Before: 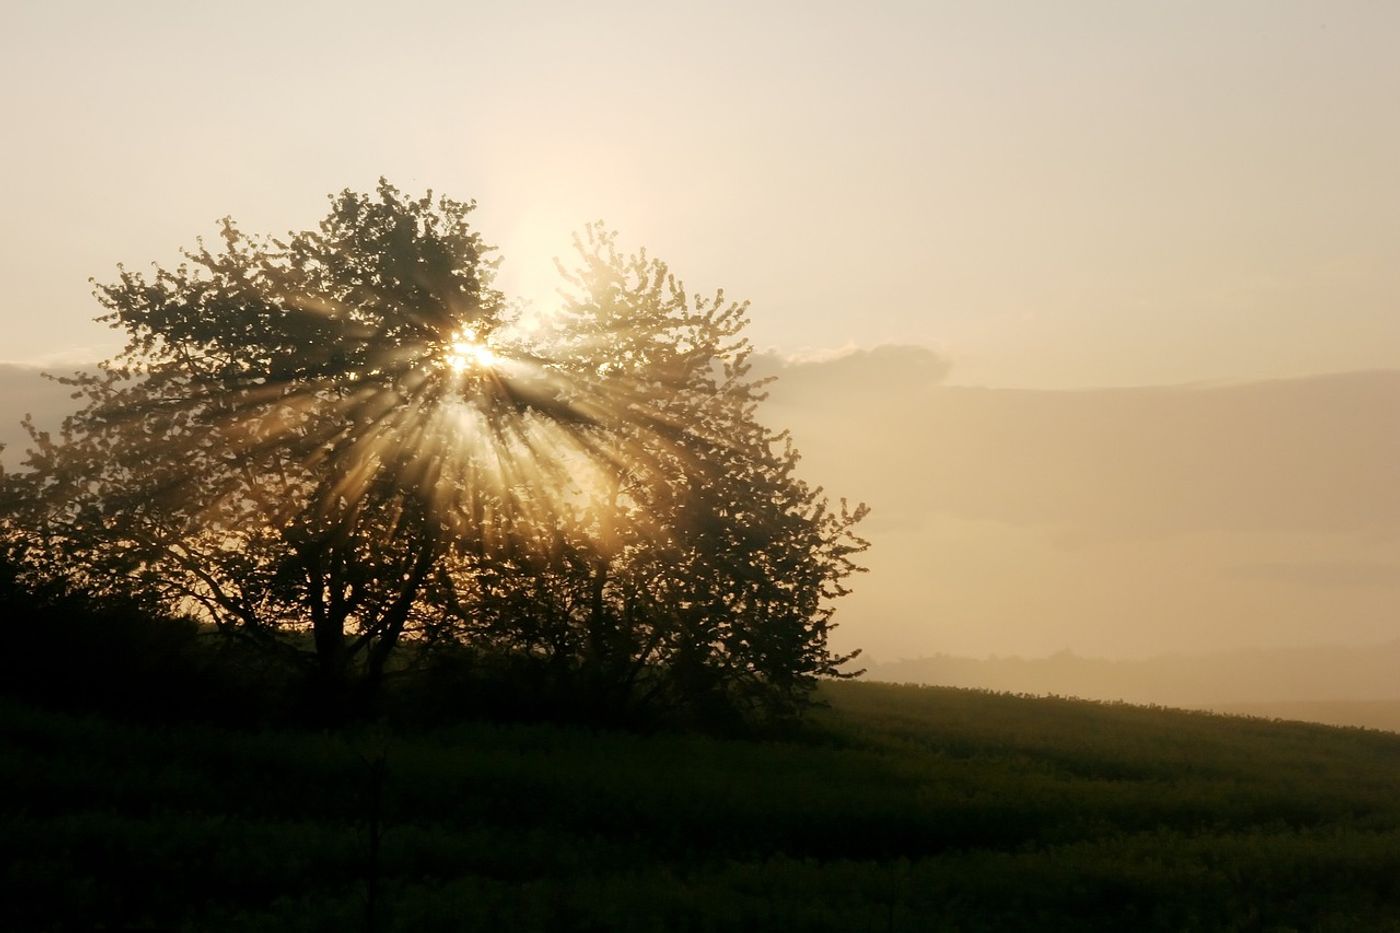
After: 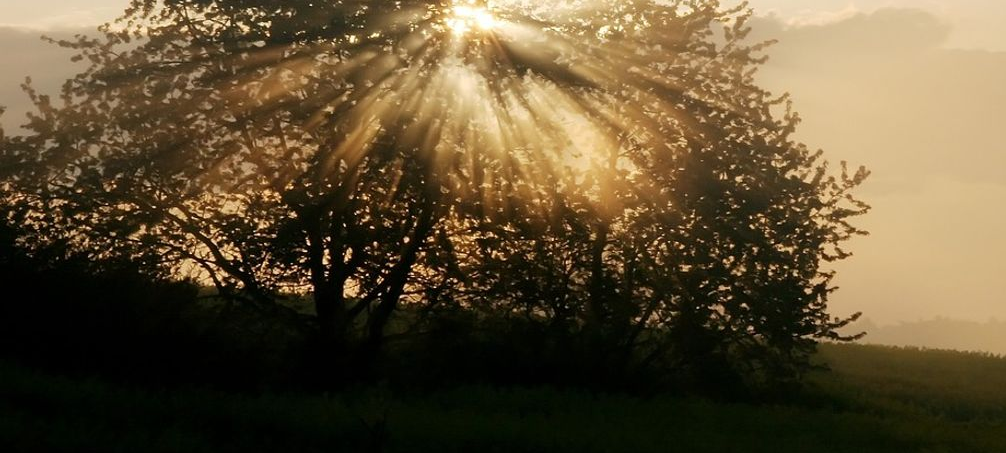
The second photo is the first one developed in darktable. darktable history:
crop: top 36.221%, right 28.11%, bottom 15.181%
